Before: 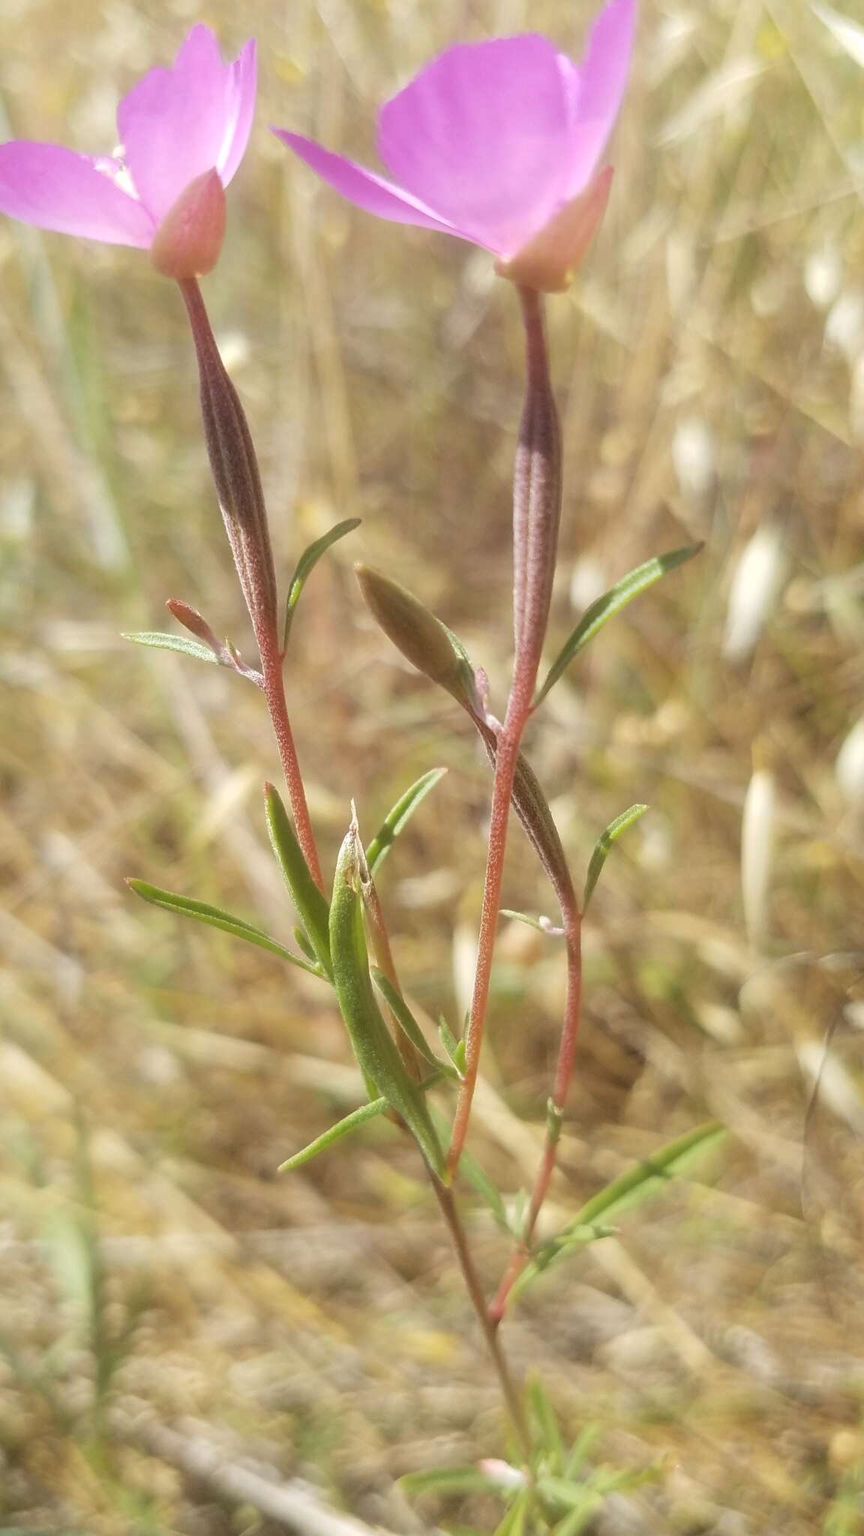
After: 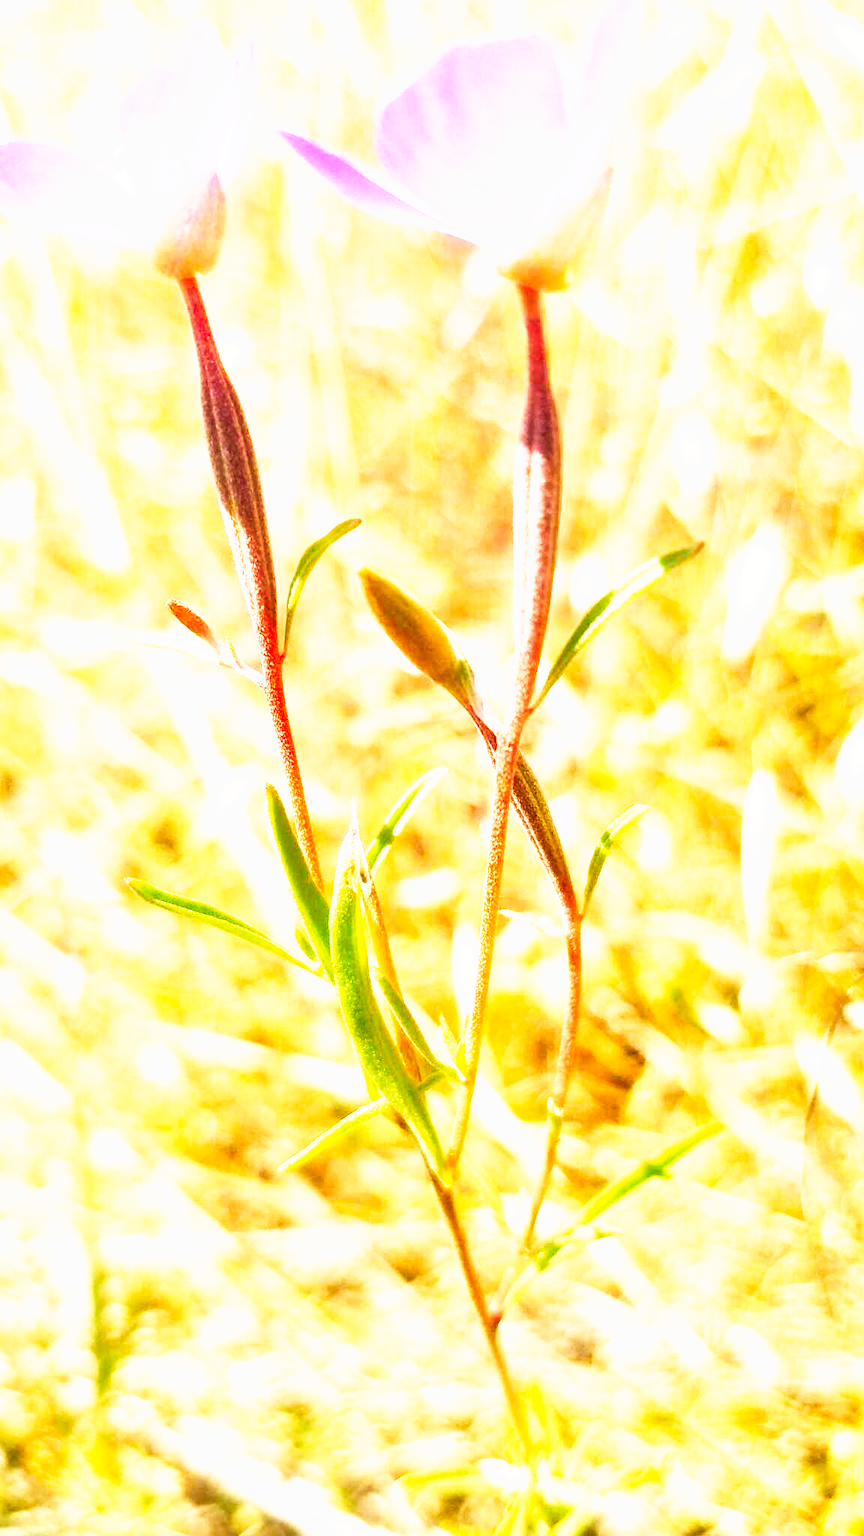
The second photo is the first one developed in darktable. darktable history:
tone equalizer: -7 EV 0.15 EV, -6 EV 0.6 EV, -5 EV 1.15 EV, -4 EV 1.33 EV, -3 EV 1.15 EV, -2 EV 0.6 EV, -1 EV 0.15 EV, mask exposure compensation -0.5 EV
tone curve: curves: ch0 [(0, 0) (0.003, 0) (0.011, 0.001) (0.025, 0.003) (0.044, 0.003) (0.069, 0.006) (0.1, 0.009) (0.136, 0.014) (0.177, 0.029) (0.224, 0.061) (0.277, 0.127) (0.335, 0.218) (0.399, 0.38) (0.468, 0.588) (0.543, 0.809) (0.623, 0.947) (0.709, 0.987) (0.801, 0.99) (0.898, 0.99) (1, 1)], preserve colors none
